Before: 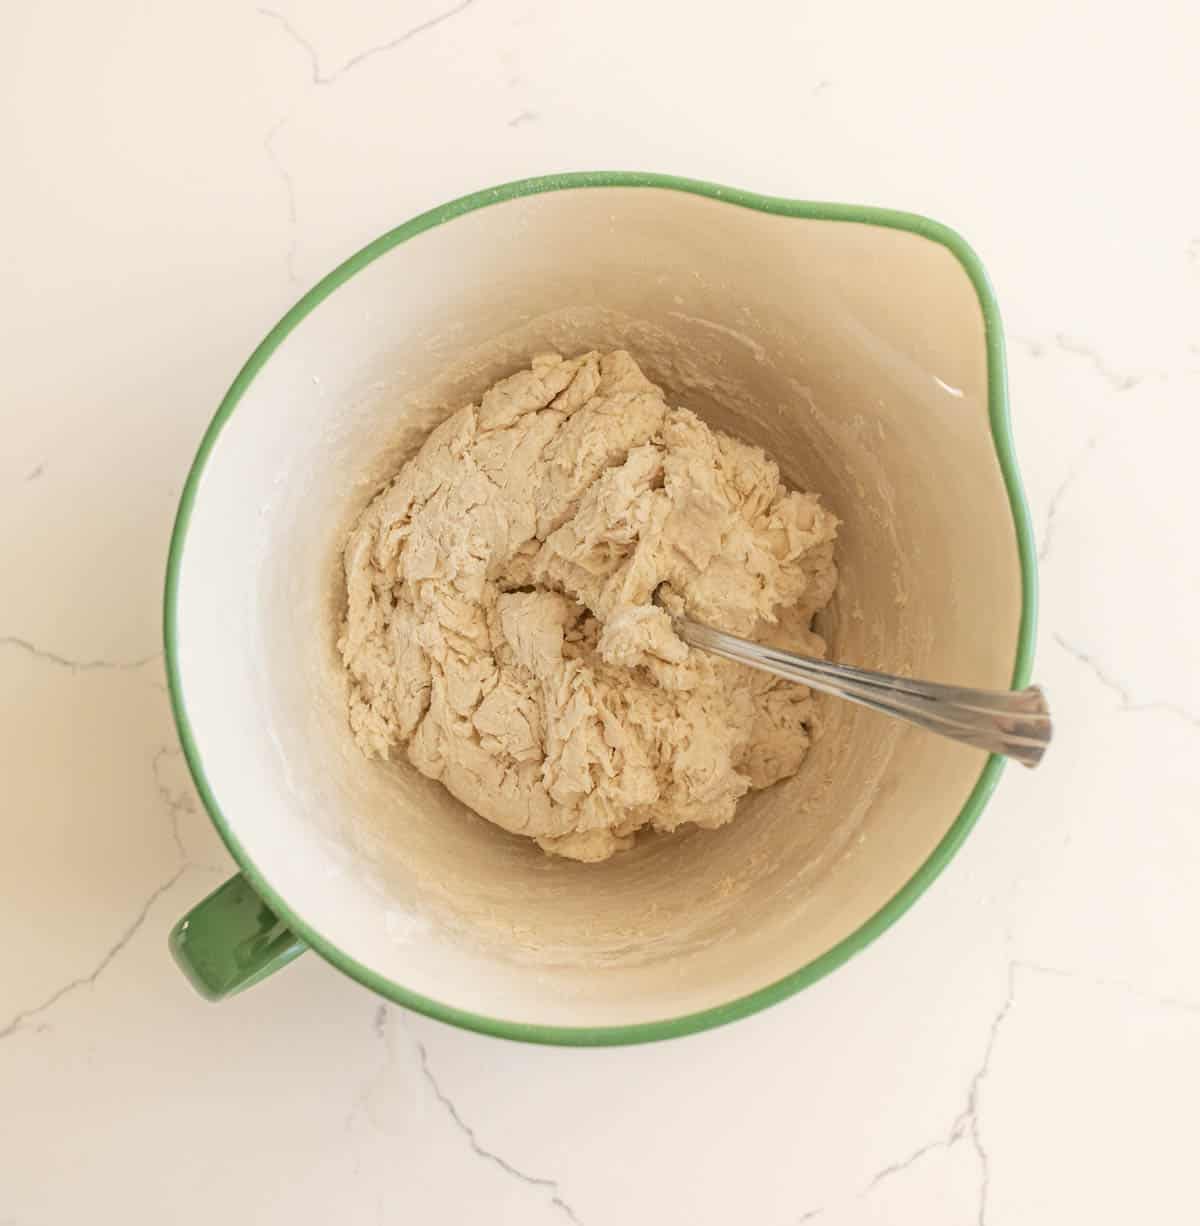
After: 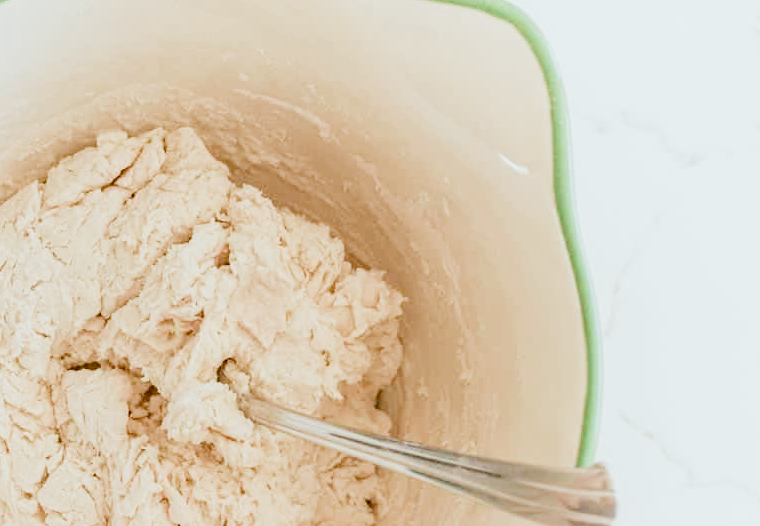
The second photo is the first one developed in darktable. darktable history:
exposure: black level correction 0.01, exposure 1 EV, compensate highlight preservation false
crop: left 36.26%, top 18.24%, right 0.347%, bottom 38.813%
filmic rgb: black relative exposure -8 EV, white relative exposure 4.02 EV, threshold 2.98 EV, hardness 4.19, color science v5 (2021), contrast in shadows safe, contrast in highlights safe, enable highlight reconstruction true
color correction: highlights a* -2.84, highlights b* -2.52, shadows a* 2.45, shadows b* 2.87
